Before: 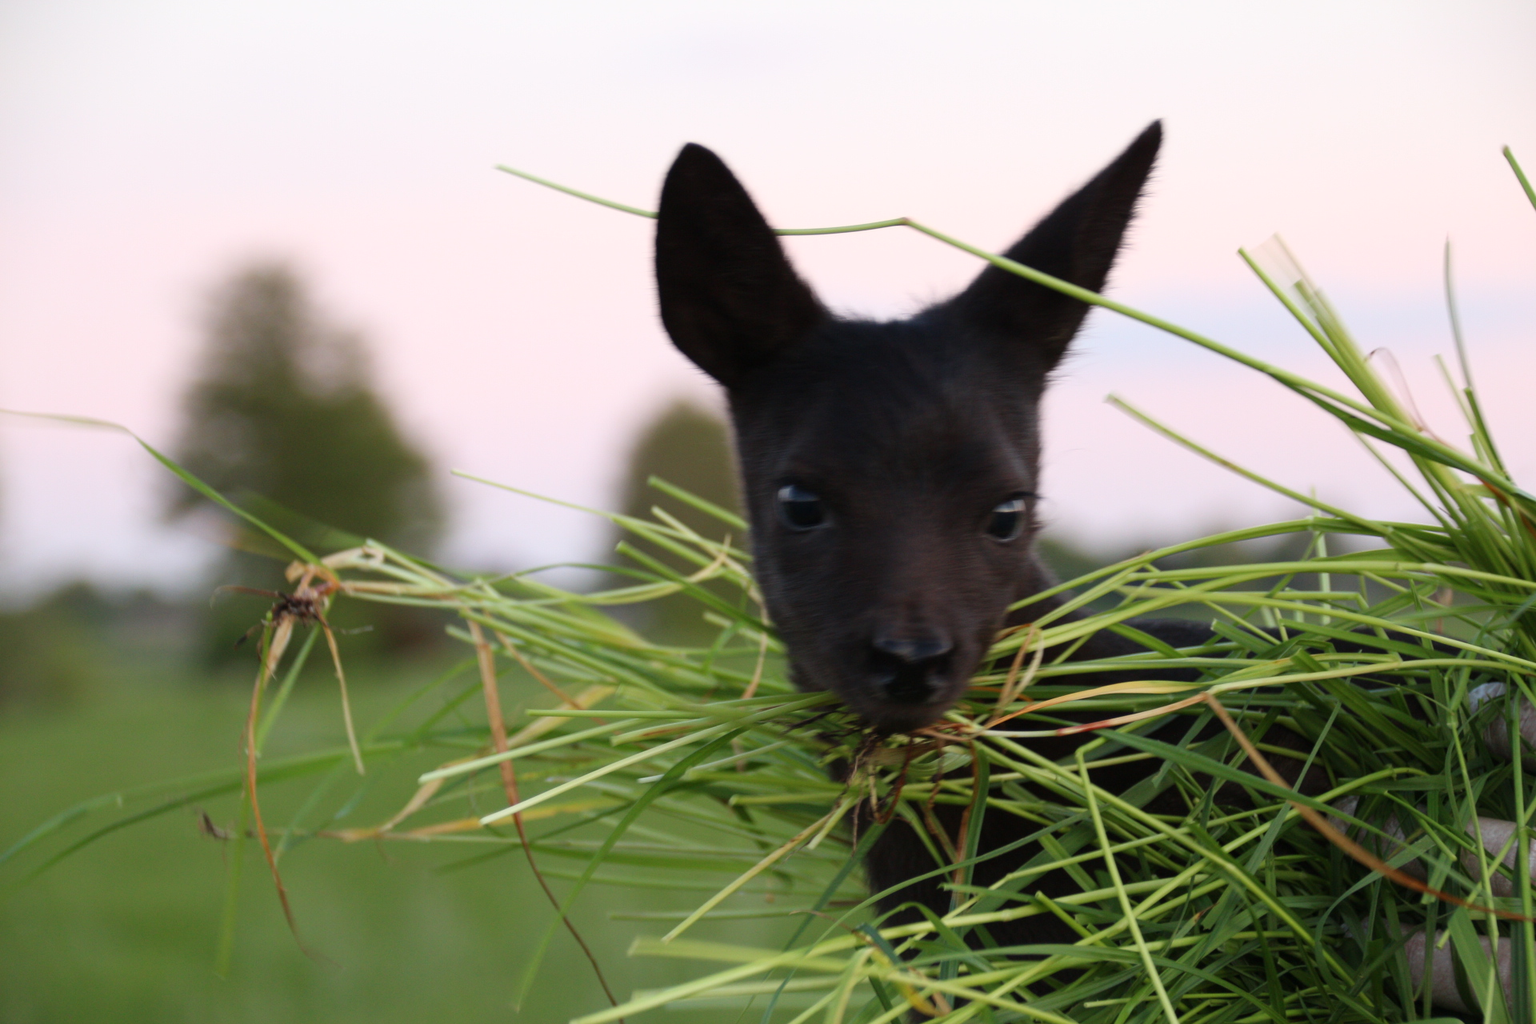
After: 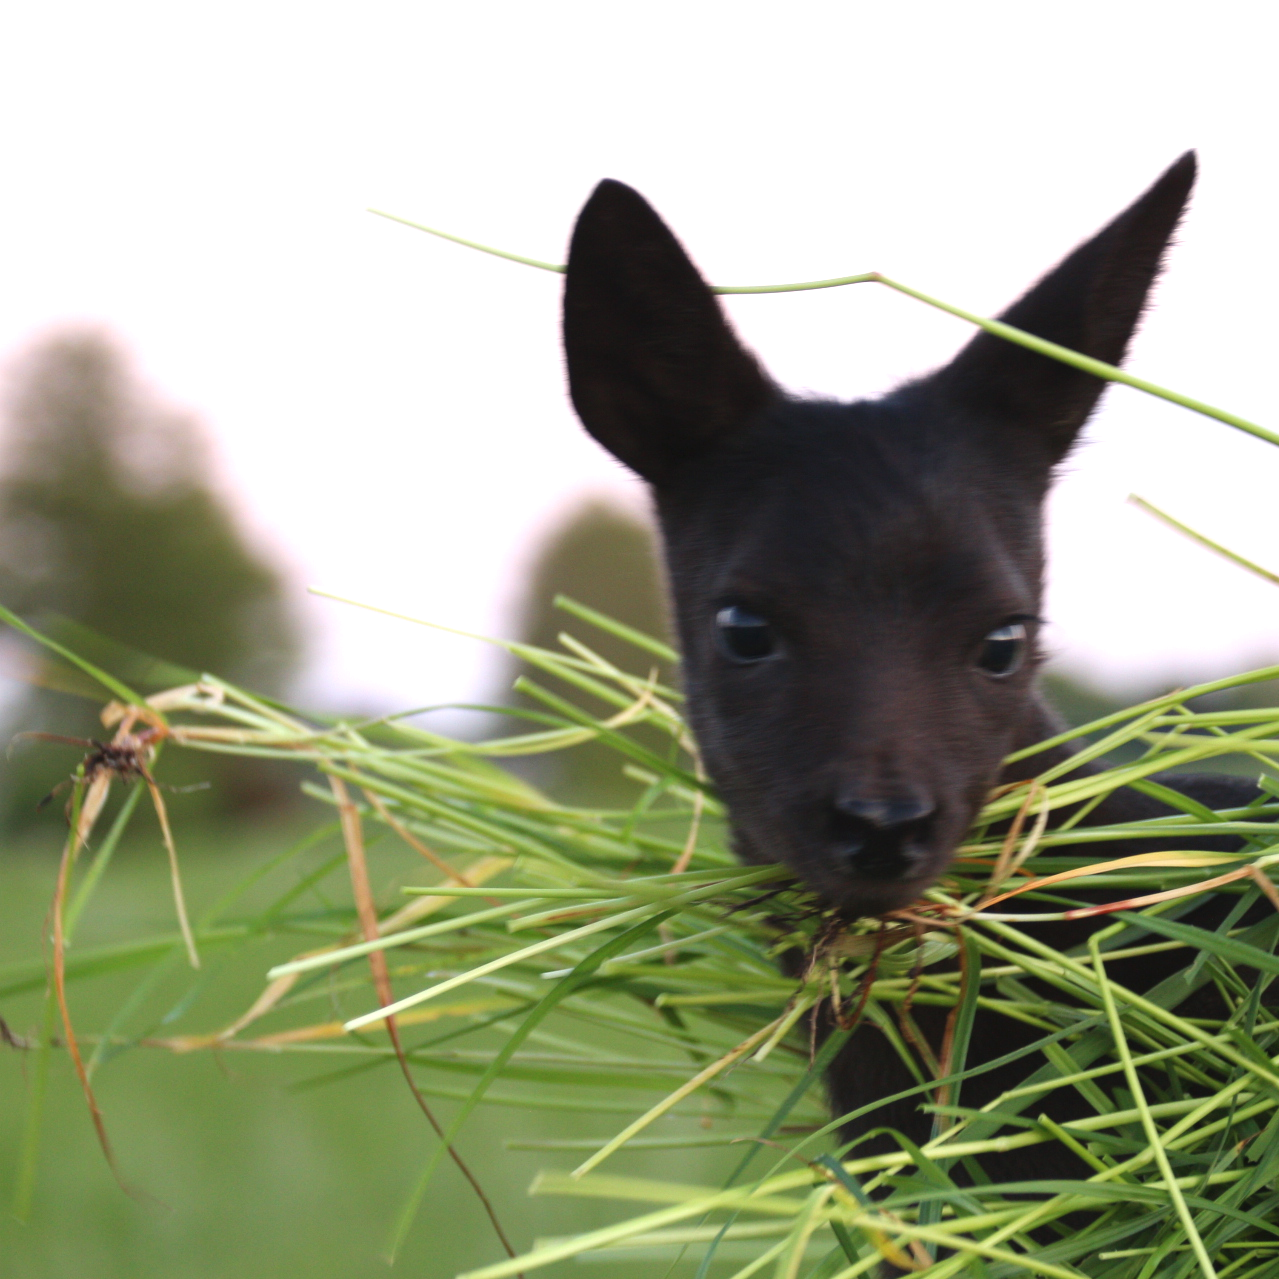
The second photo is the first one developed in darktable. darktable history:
crop and rotate: left 13.342%, right 19.991%
white balance: red 1.009, blue 1.027
exposure: black level correction -0.002, exposure 0.54 EV, compensate highlight preservation false
